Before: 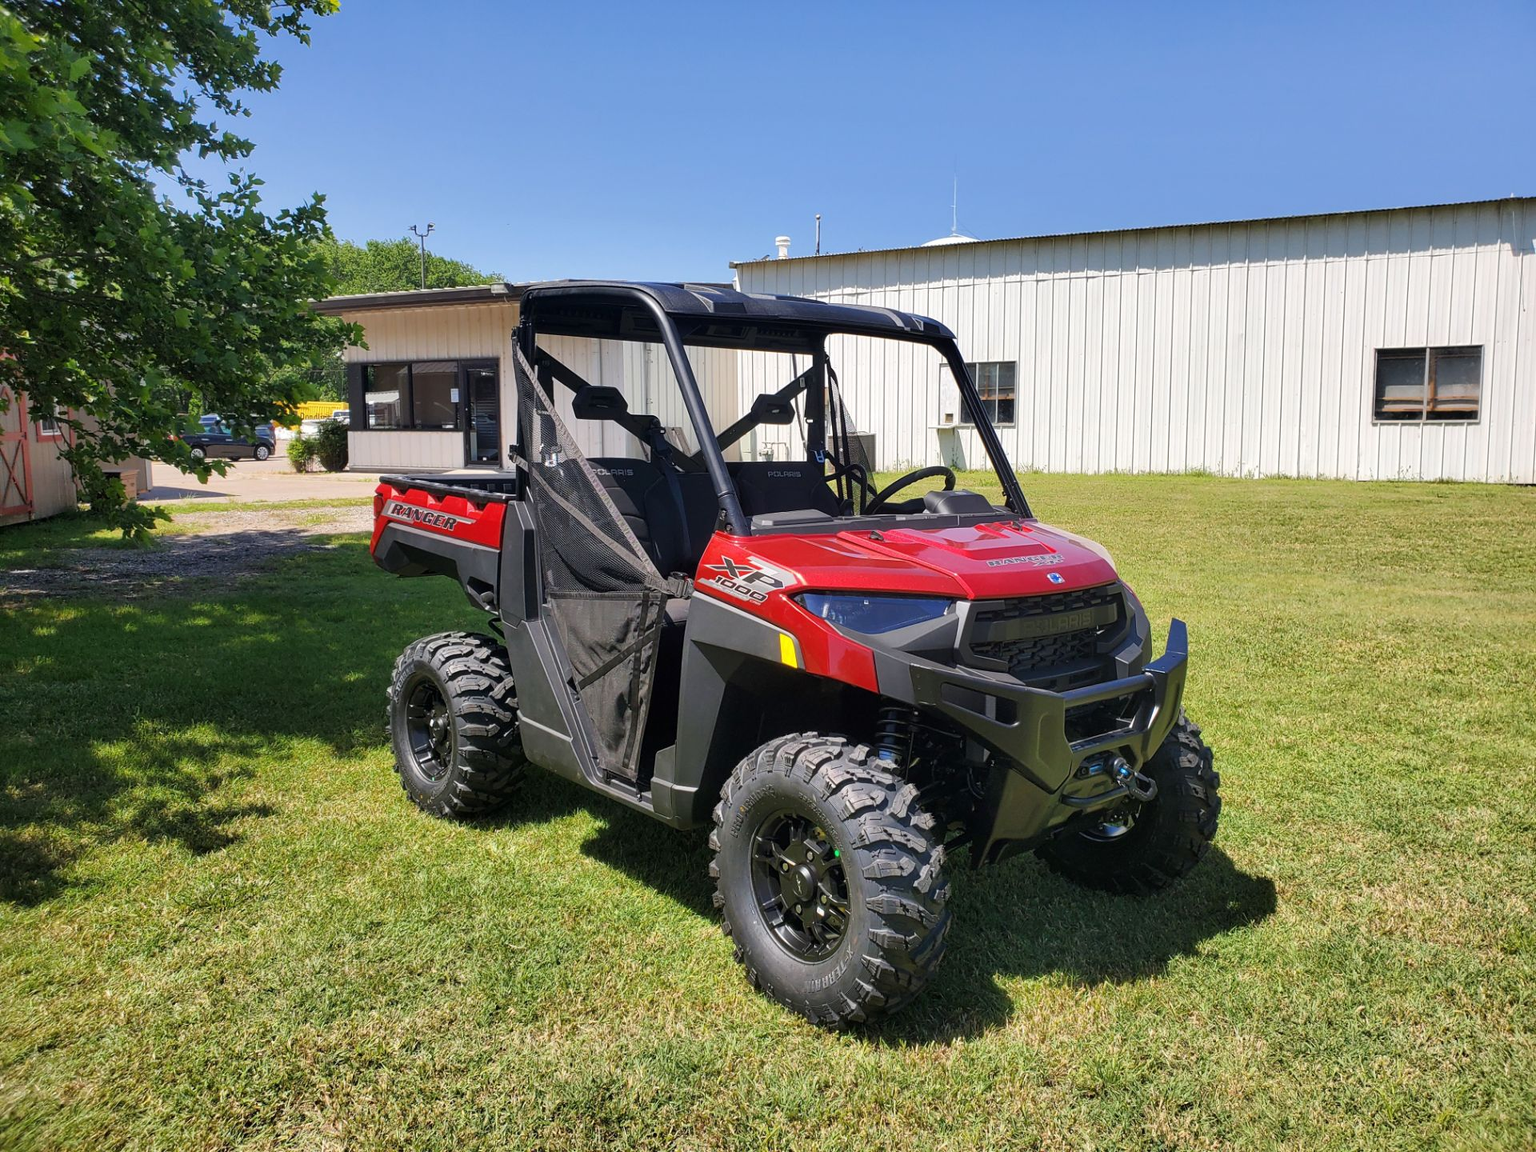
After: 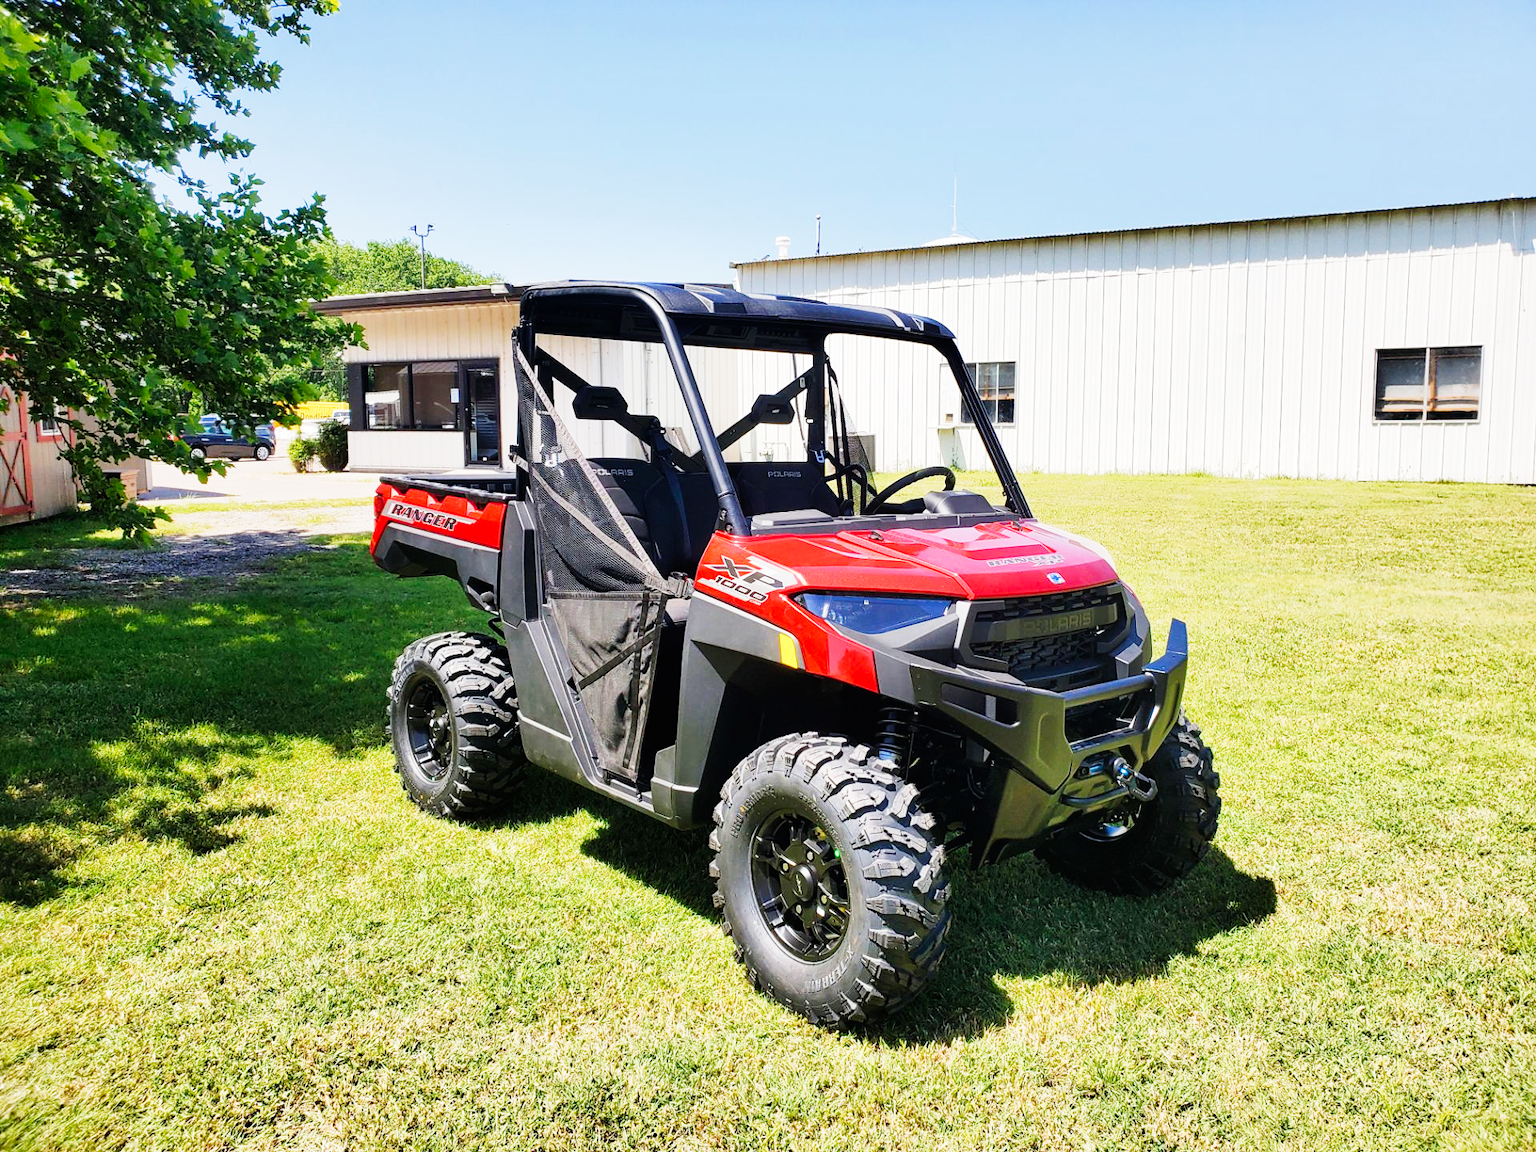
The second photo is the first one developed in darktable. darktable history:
base curve: curves: ch0 [(0, 0) (0, 0.001) (0.001, 0.001) (0.004, 0.002) (0.007, 0.004) (0.015, 0.013) (0.033, 0.045) (0.052, 0.096) (0.075, 0.17) (0.099, 0.241) (0.163, 0.42) (0.219, 0.55) (0.259, 0.616) (0.327, 0.722) (0.365, 0.765) (0.522, 0.873) (0.547, 0.881) (0.689, 0.919) (0.826, 0.952) (1, 1)], exposure shift 0.01, preserve colors none
